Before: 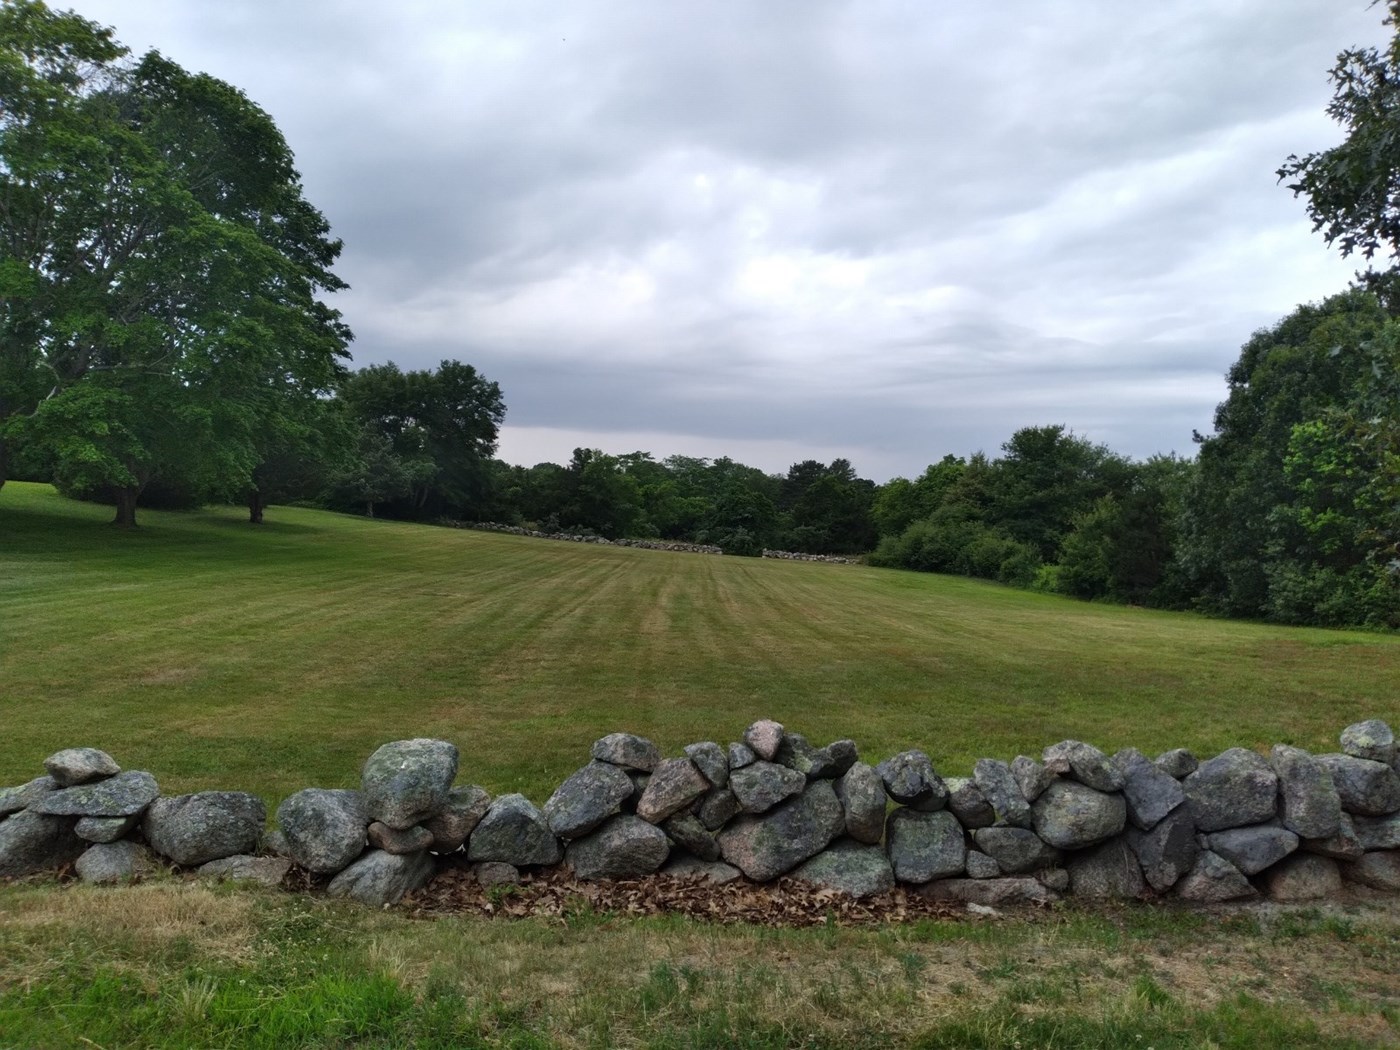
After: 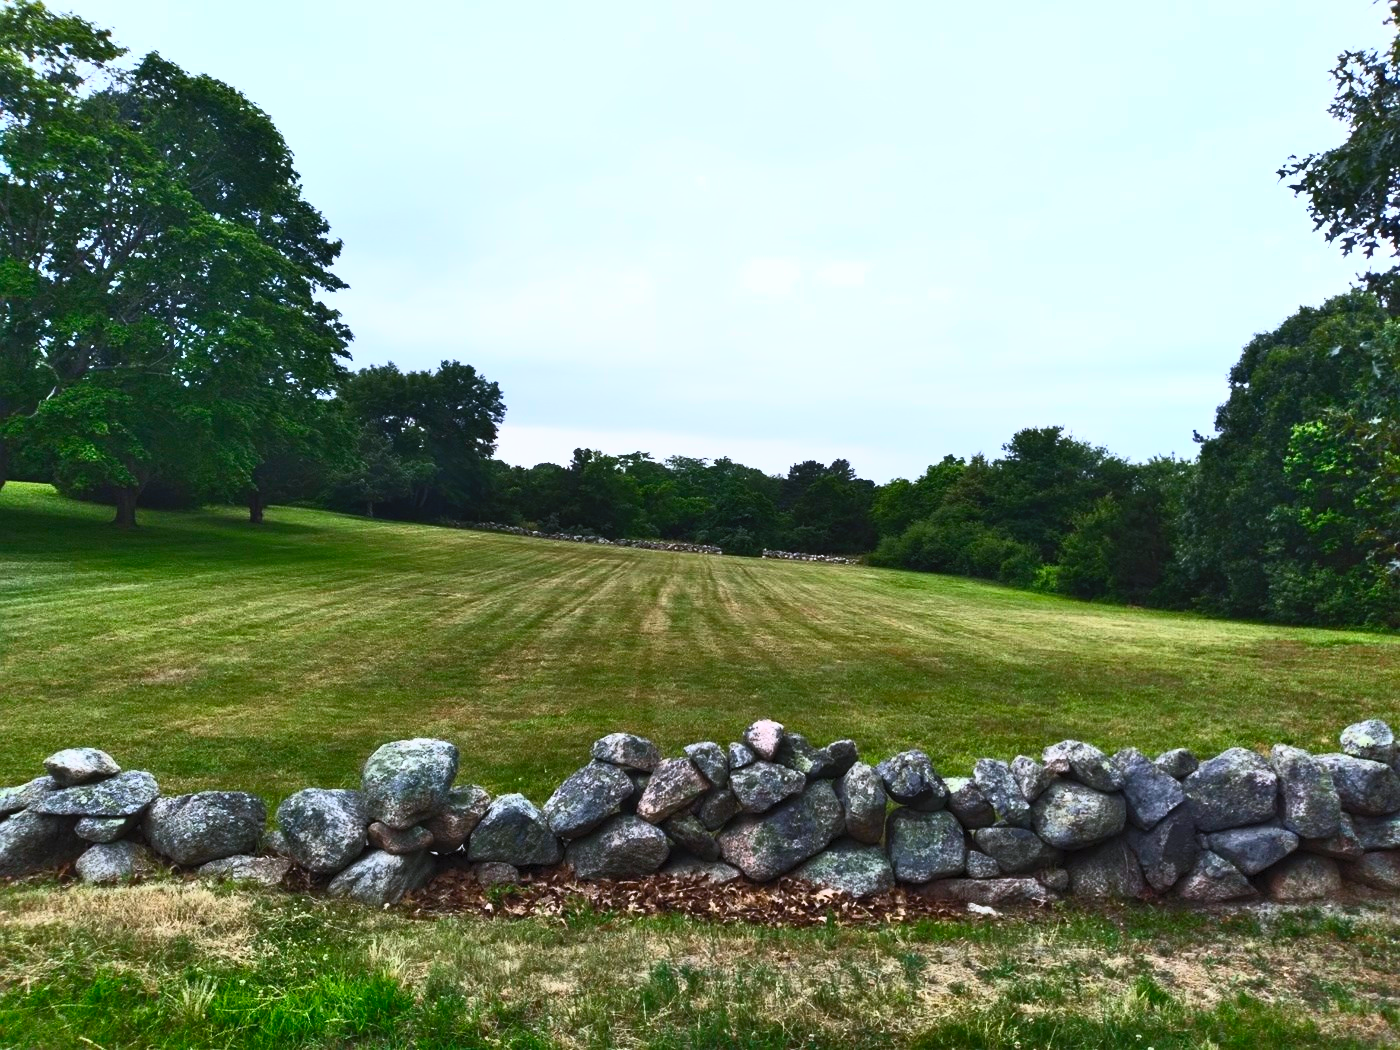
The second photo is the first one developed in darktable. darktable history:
color calibration: illuminant as shot in camera, x 0.358, y 0.373, temperature 4628.91 K
contrast brightness saturation: contrast 0.815, brightness 0.606, saturation 0.582
